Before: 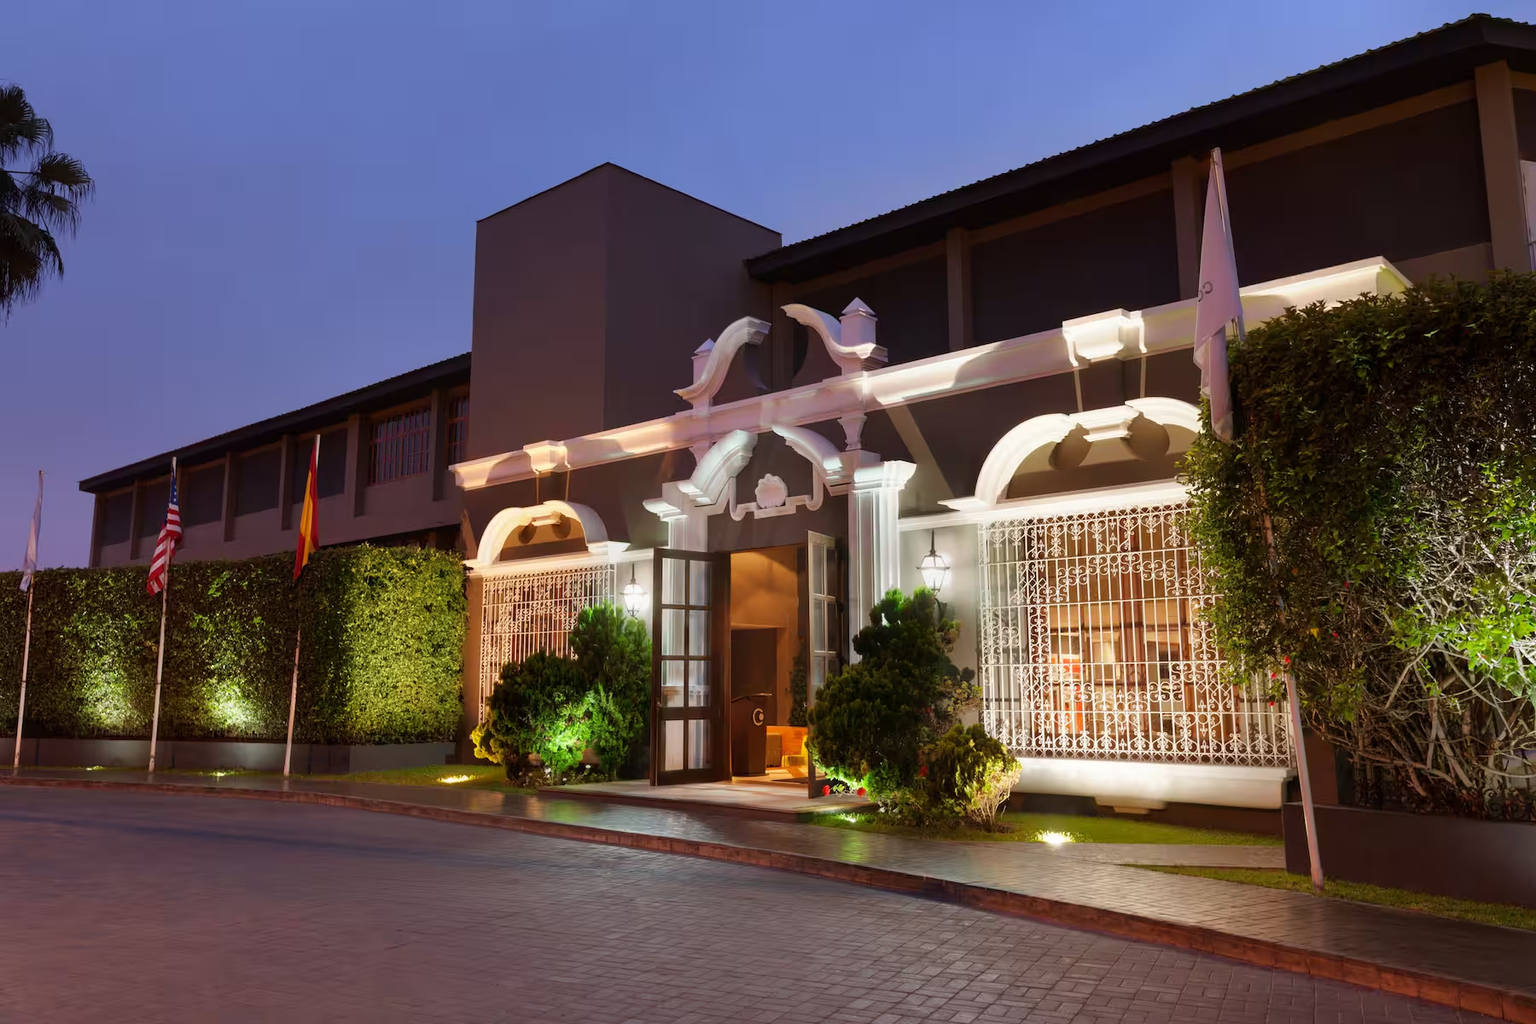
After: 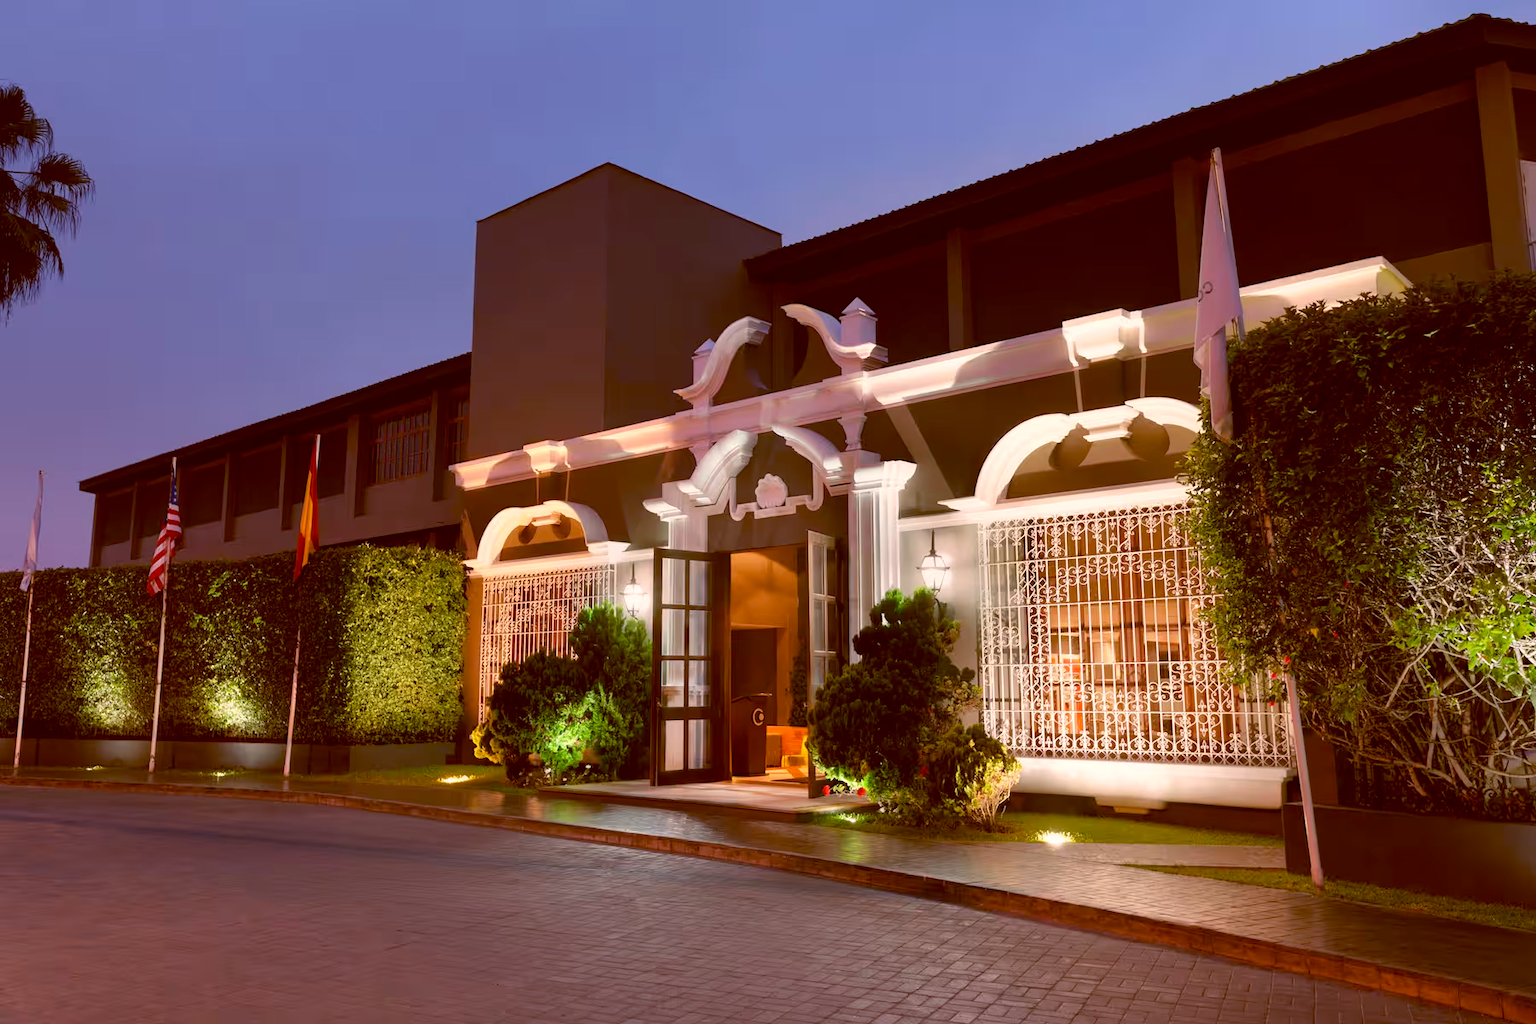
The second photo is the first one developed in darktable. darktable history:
white balance: red 1.127, blue 0.943
color balance: lift [1, 1.015, 1.004, 0.985], gamma [1, 0.958, 0.971, 1.042], gain [1, 0.956, 0.977, 1.044]
